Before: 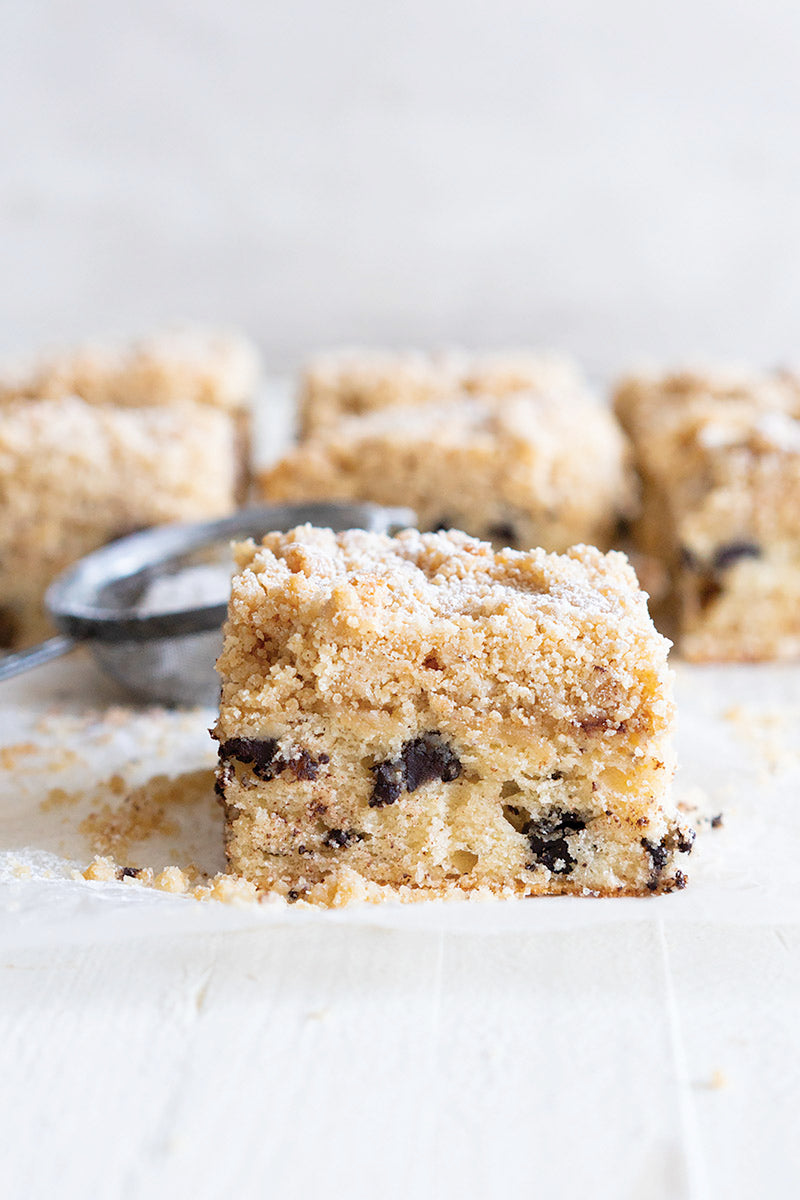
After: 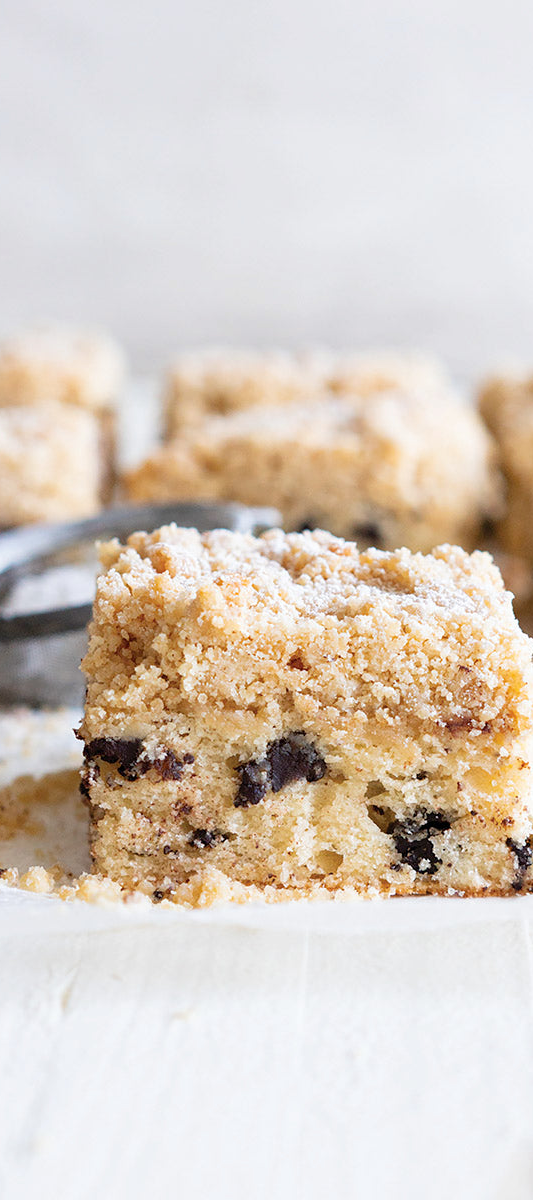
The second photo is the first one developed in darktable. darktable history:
crop: left 16.886%, right 16.392%
